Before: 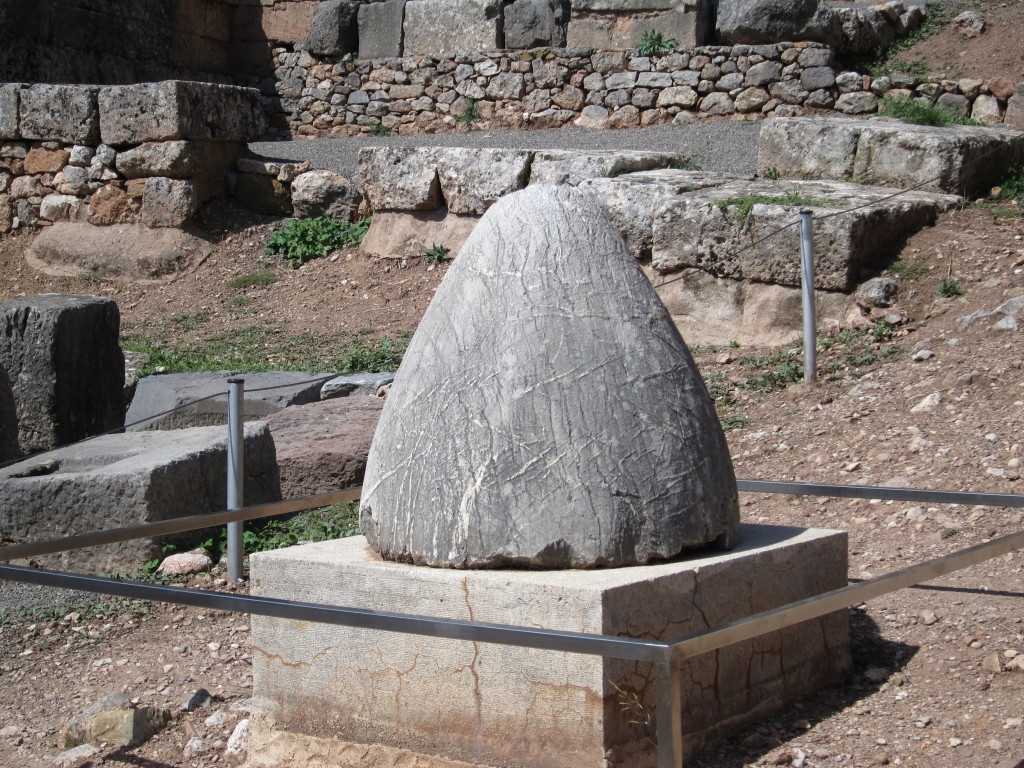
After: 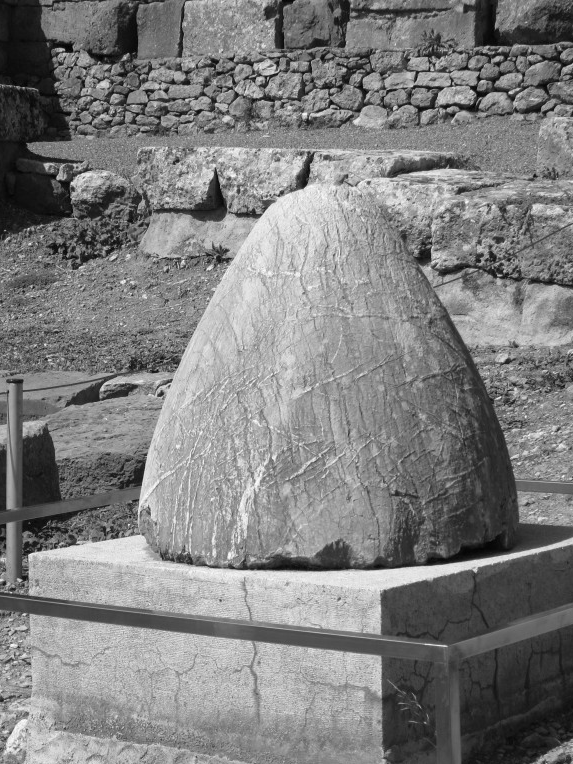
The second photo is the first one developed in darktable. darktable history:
monochrome: a 16.06, b 15.48, size 1
crop: left 21.674%, right 22.086%
